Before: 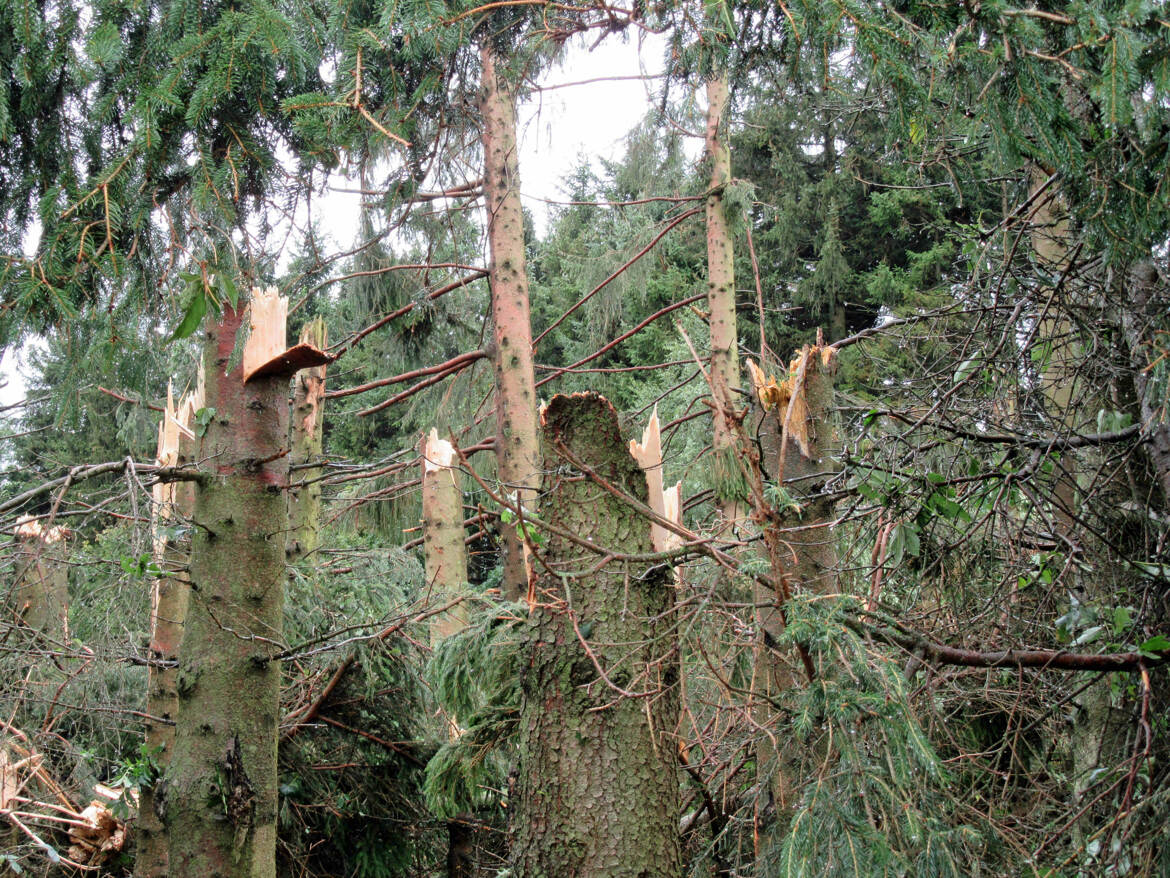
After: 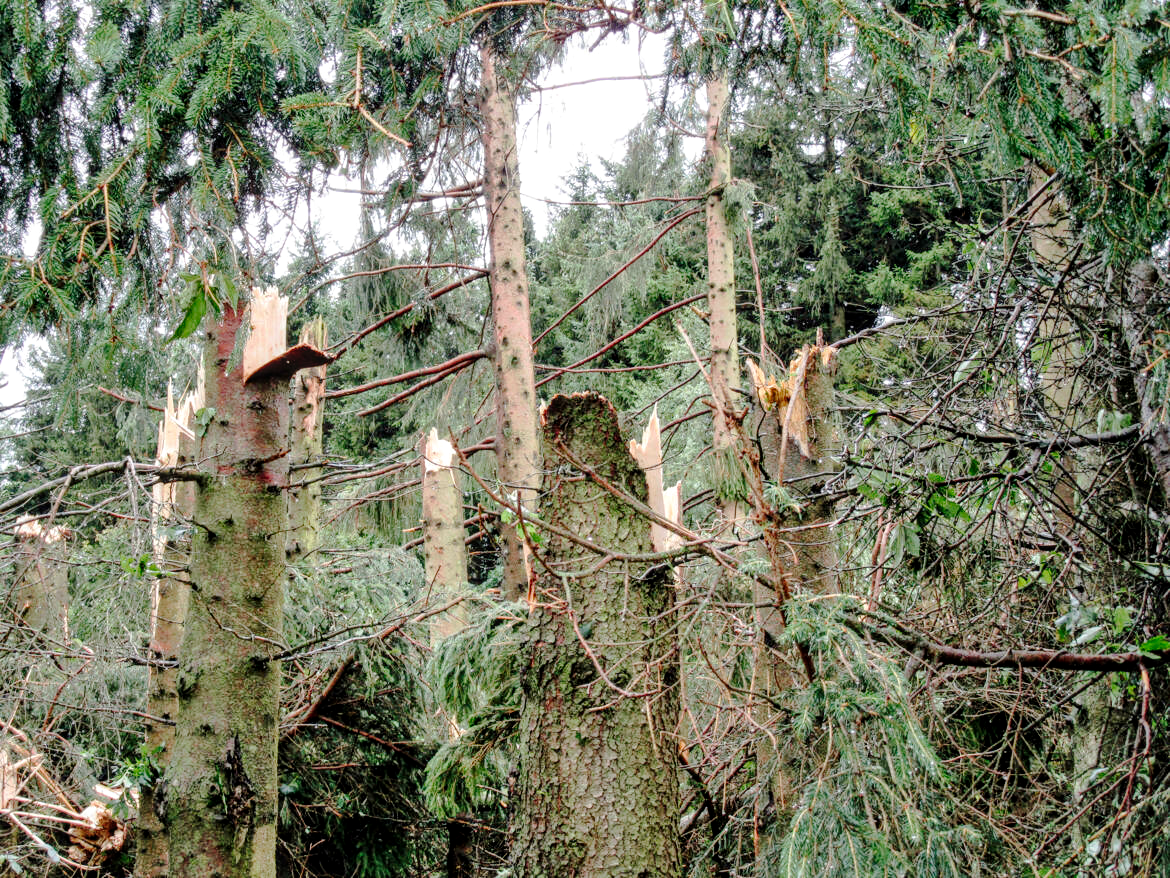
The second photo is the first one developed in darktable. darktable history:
shadows and highlights: radius 119.2, shadows 41.59, highlights -62.18, highlights color adjustment 52.58%, soften with gaussian
tone curve: curves: ch0 [(0, 0) (0.003, 0.002) (0.011, 0.008) (0.025, 0.016) (0.044, 0.026) (0.069, 0.04) (0.1, 0.061) (0.136, 0.104) (0.177, 0.15) (0.224, 0.22) (0.277, 0.307) (0.335, 0.399) (0.399, 0.492) (0.468, 0.575) (0.543, 0.638) (0.623, 0.701) (0.709, 0.778) (0.801, 0.85) (0.898, 0.934) (1, 1)], preserve colors none
local contrast: on, module defaults
